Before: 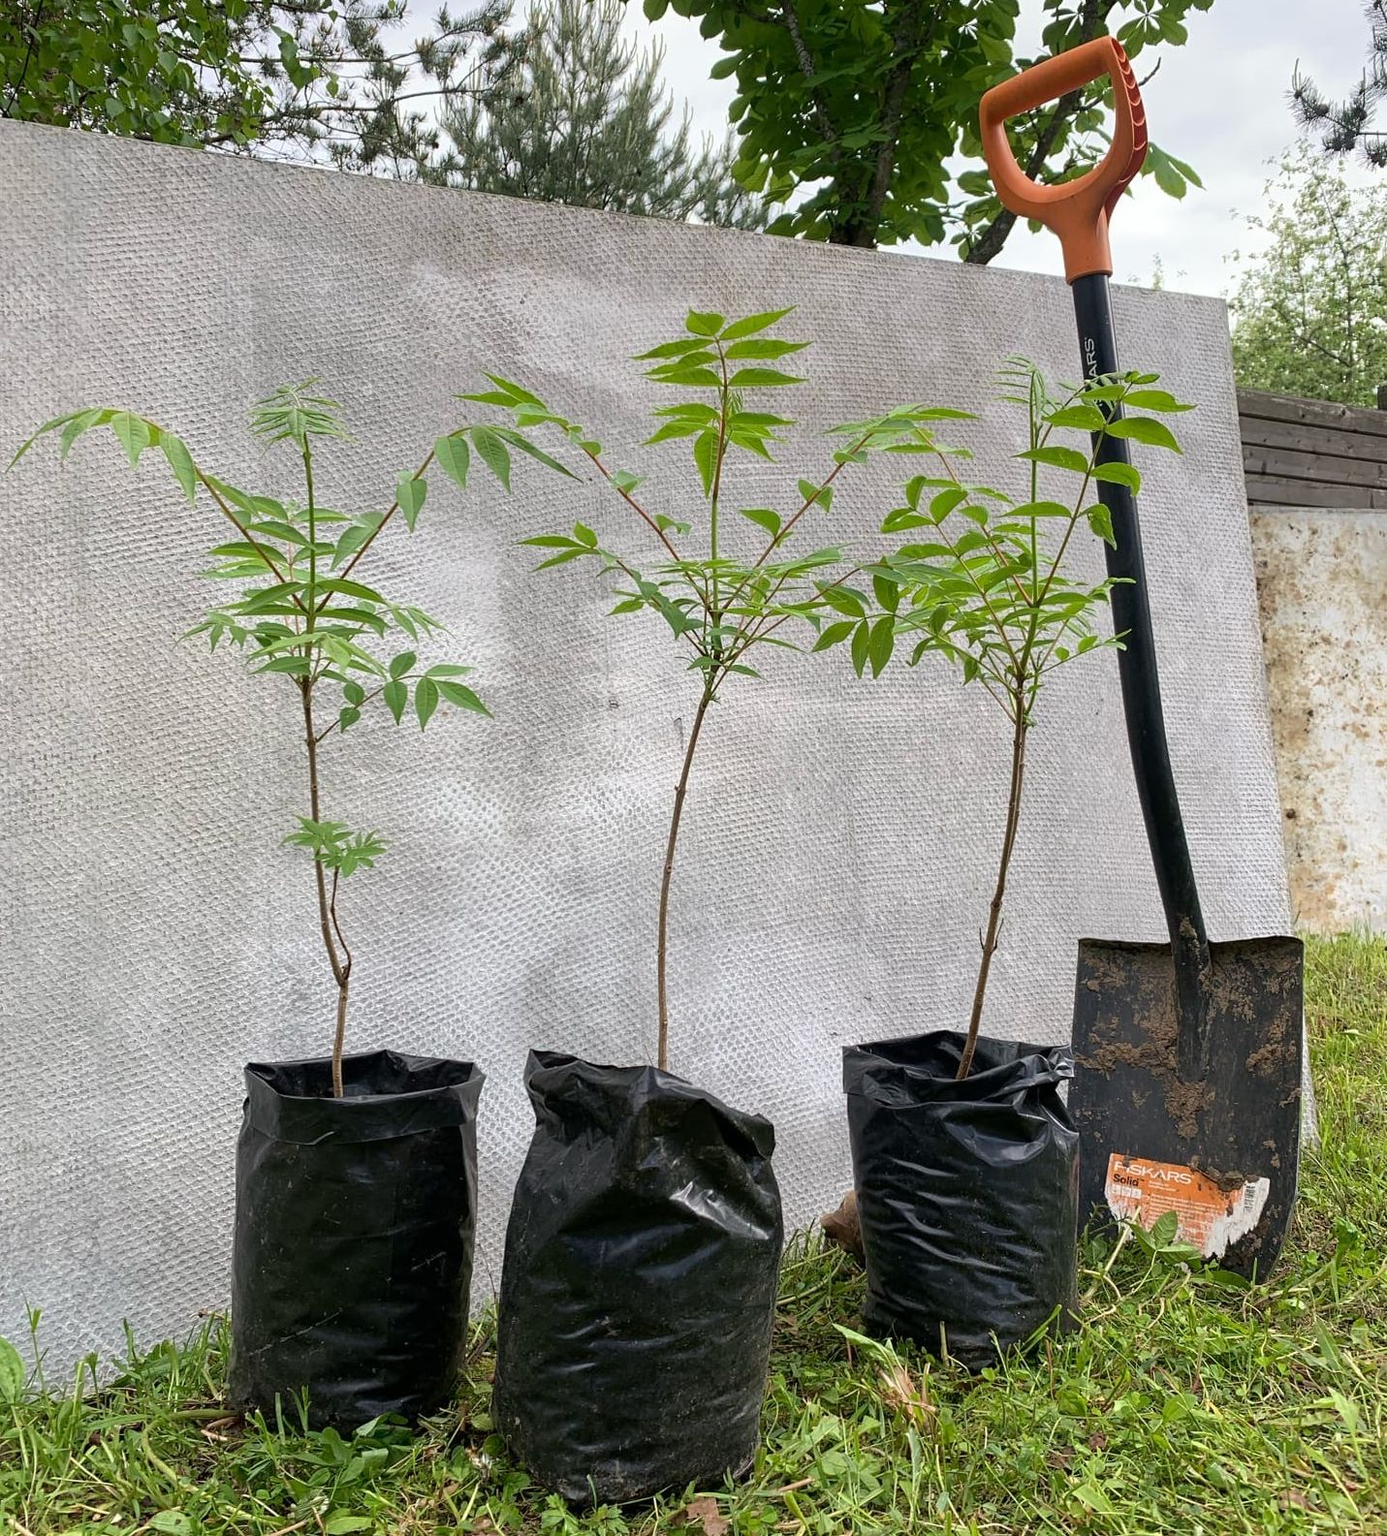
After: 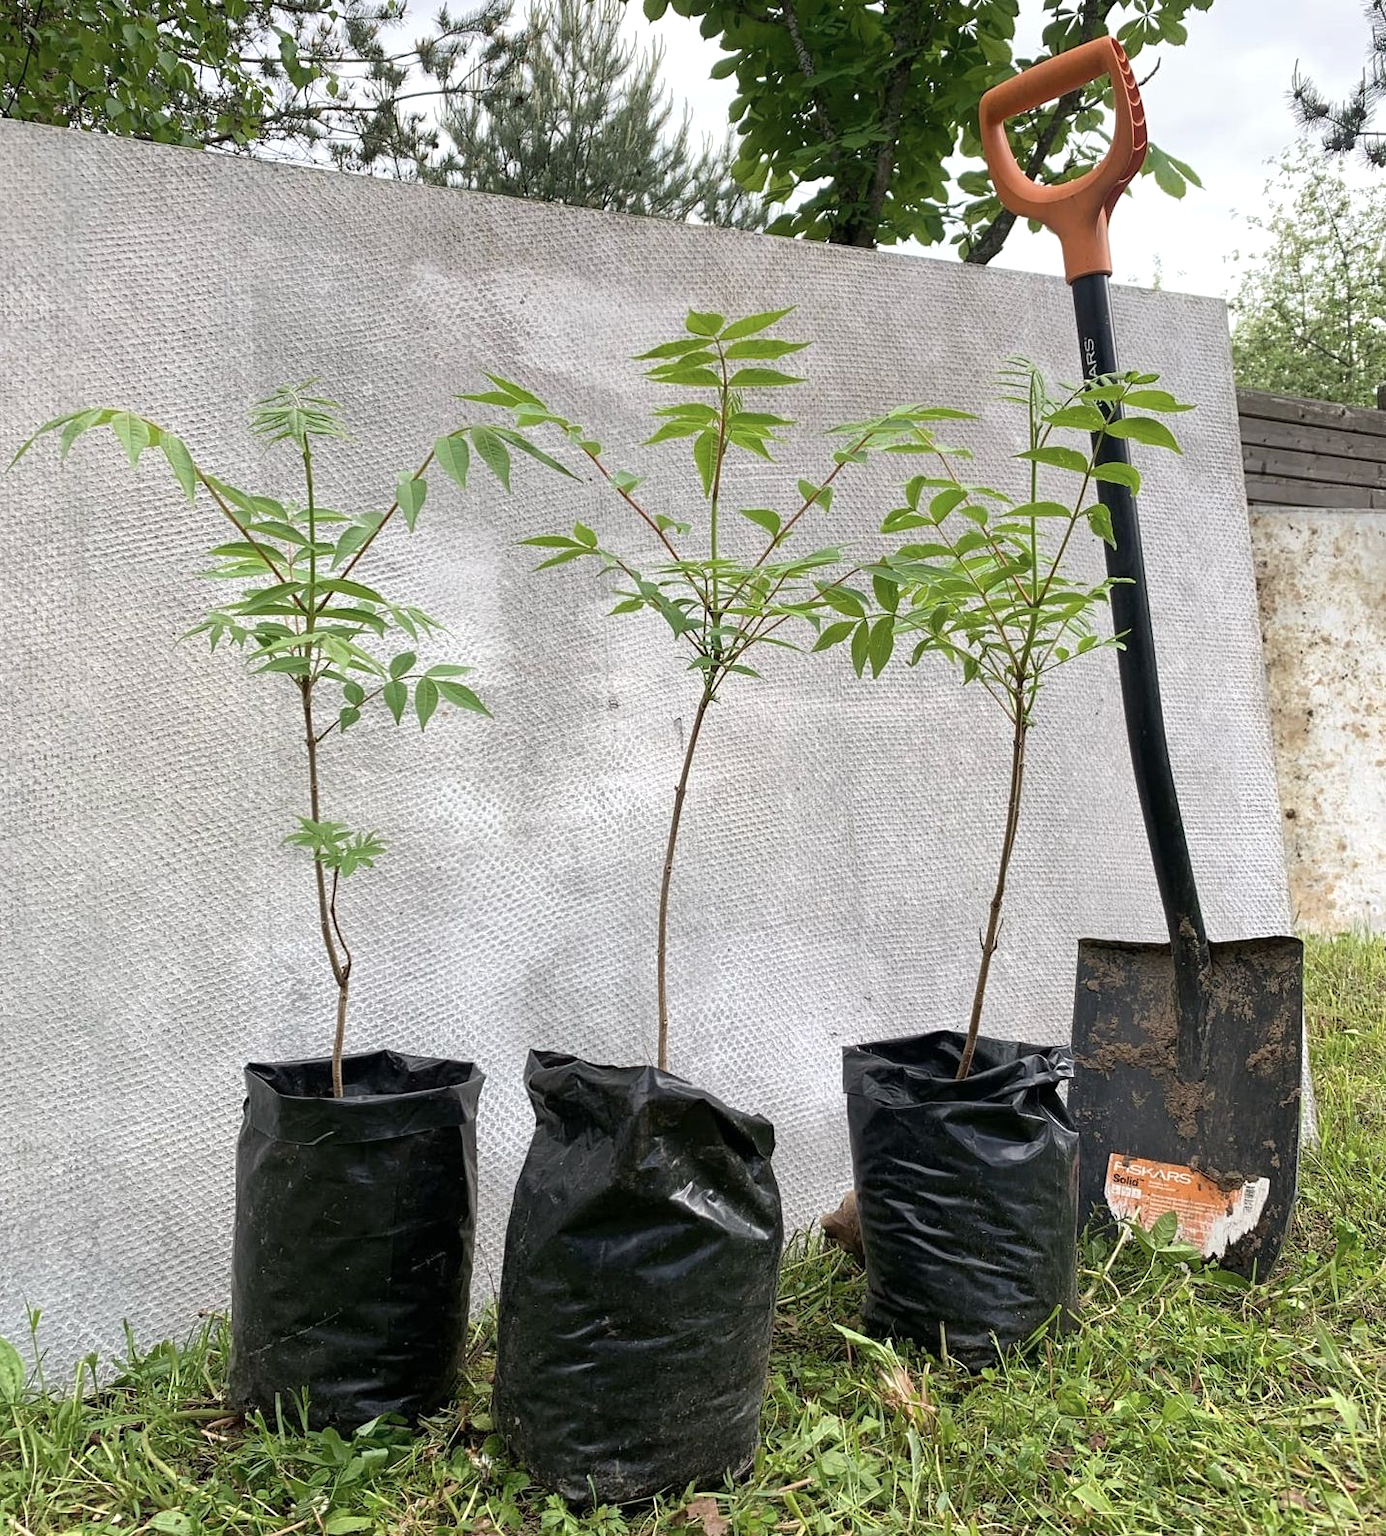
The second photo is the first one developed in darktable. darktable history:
exposure: exposure 0.217 EV, compensate highlight preservation false
tone equalizer: on, module defaults
white balance: emerald 1
contrast brightness saturation: saturation -0.17
